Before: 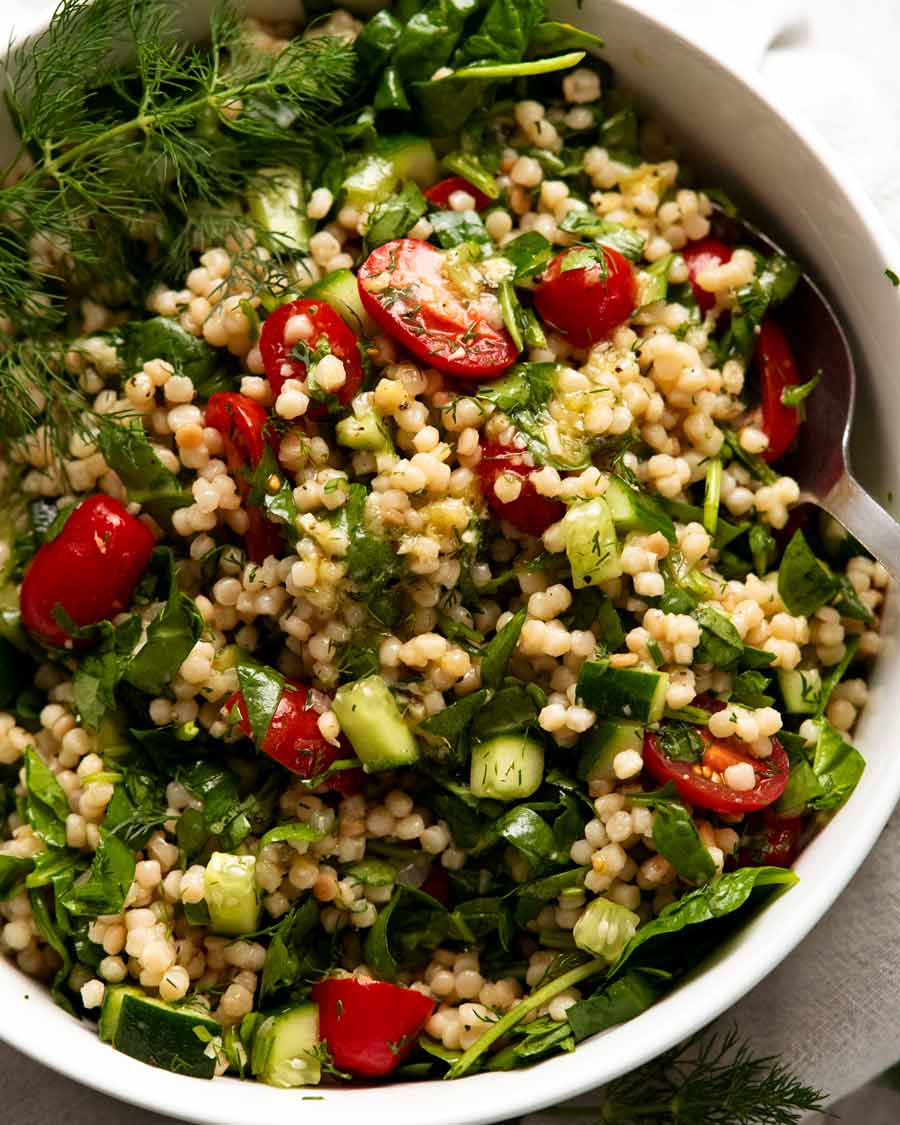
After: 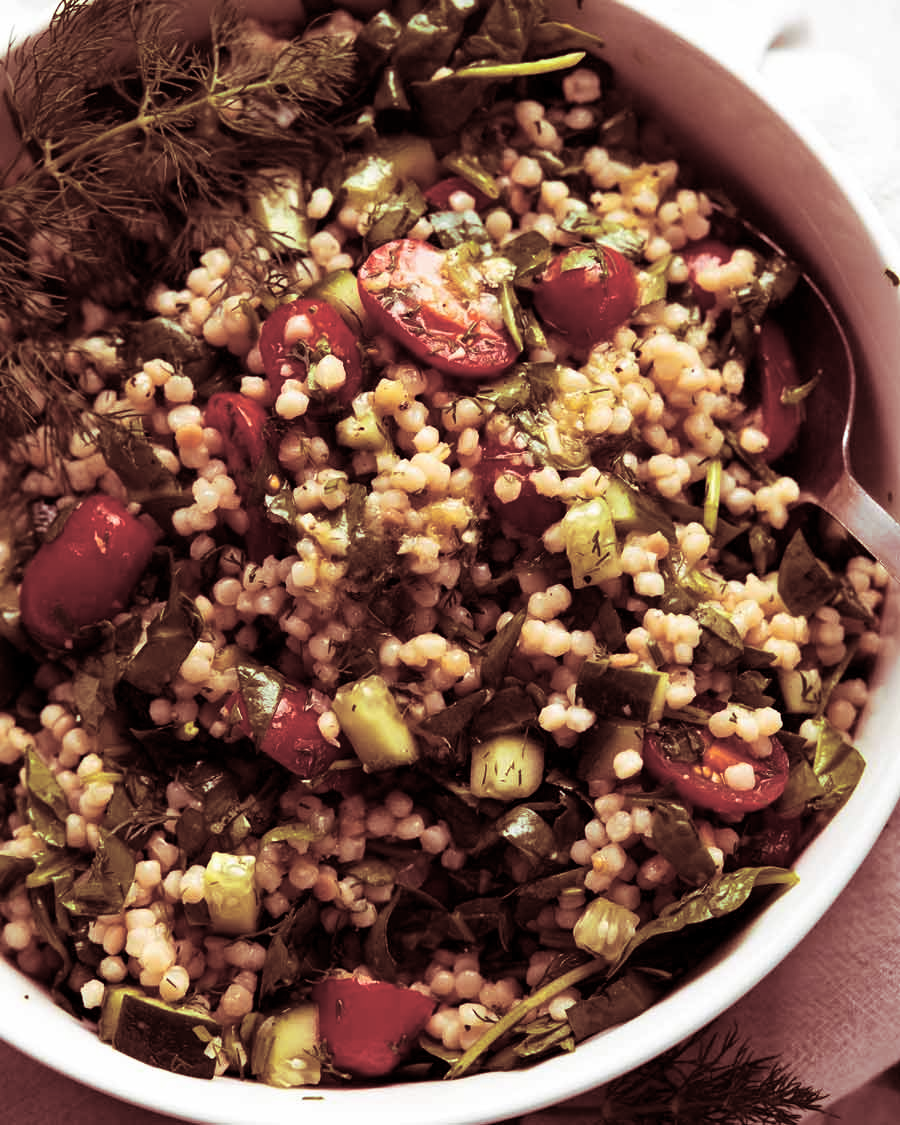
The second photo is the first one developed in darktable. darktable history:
contrast brightness saturation: saturation -0.05
split-toning: highlights › saturation 0, balance -61.83
